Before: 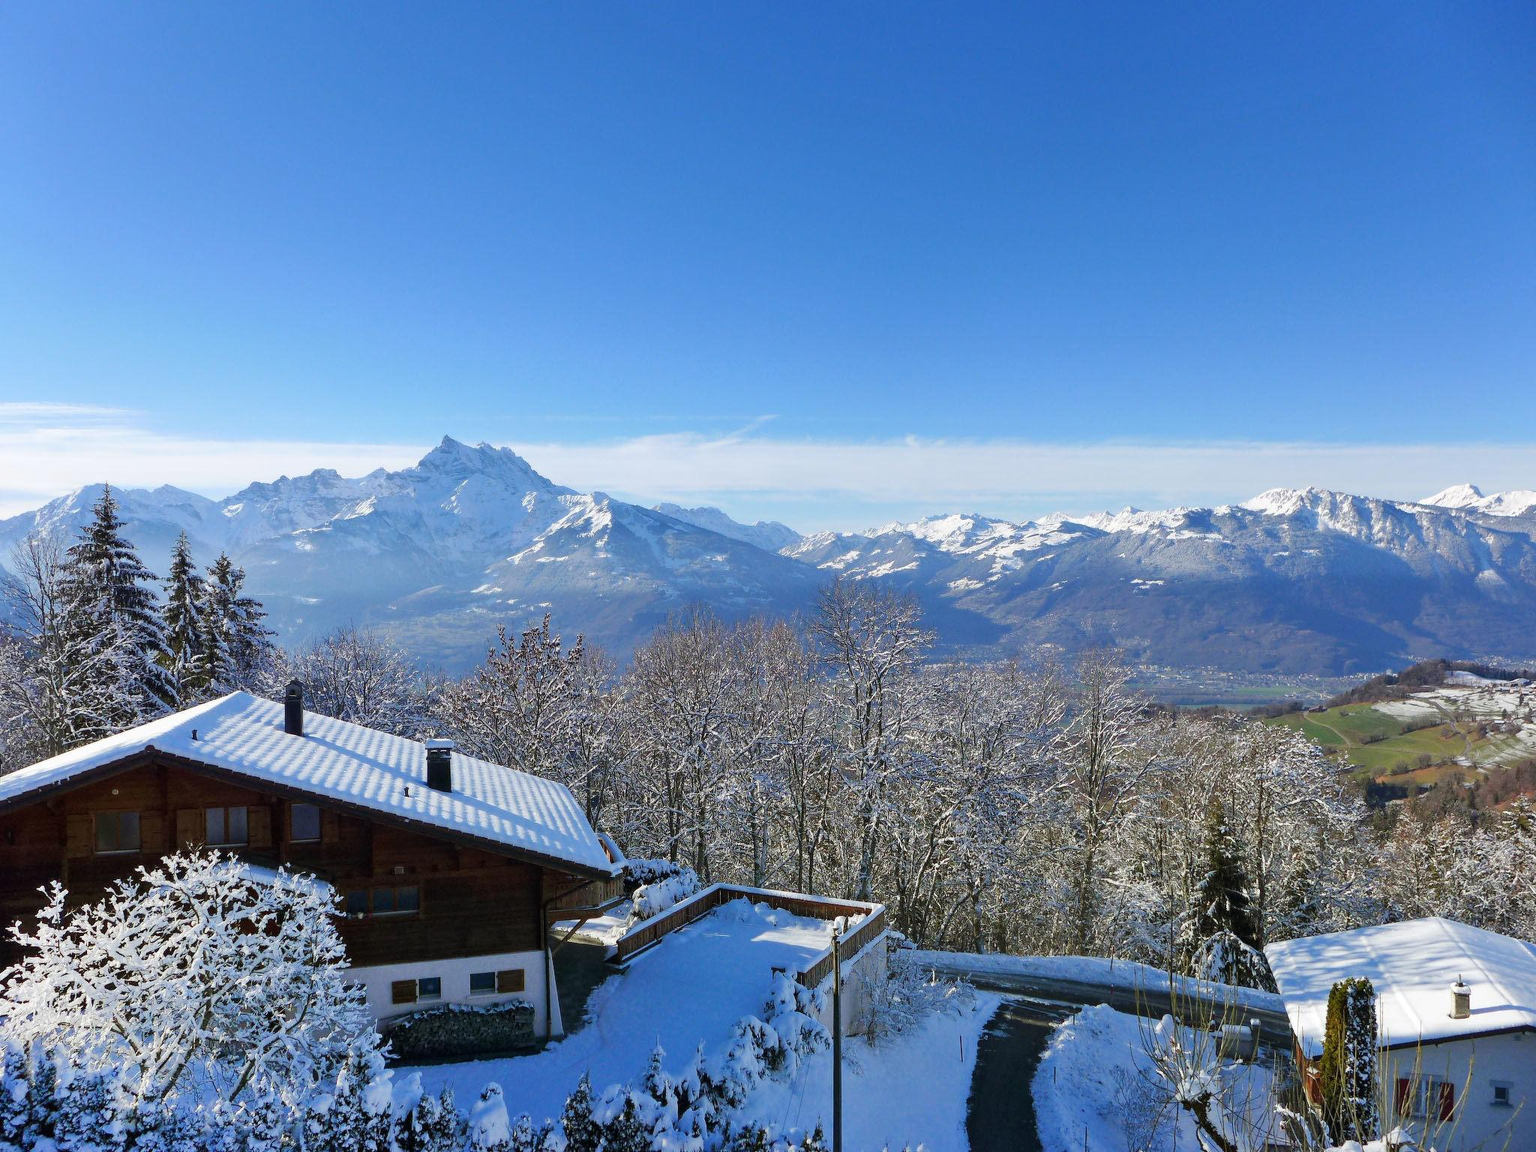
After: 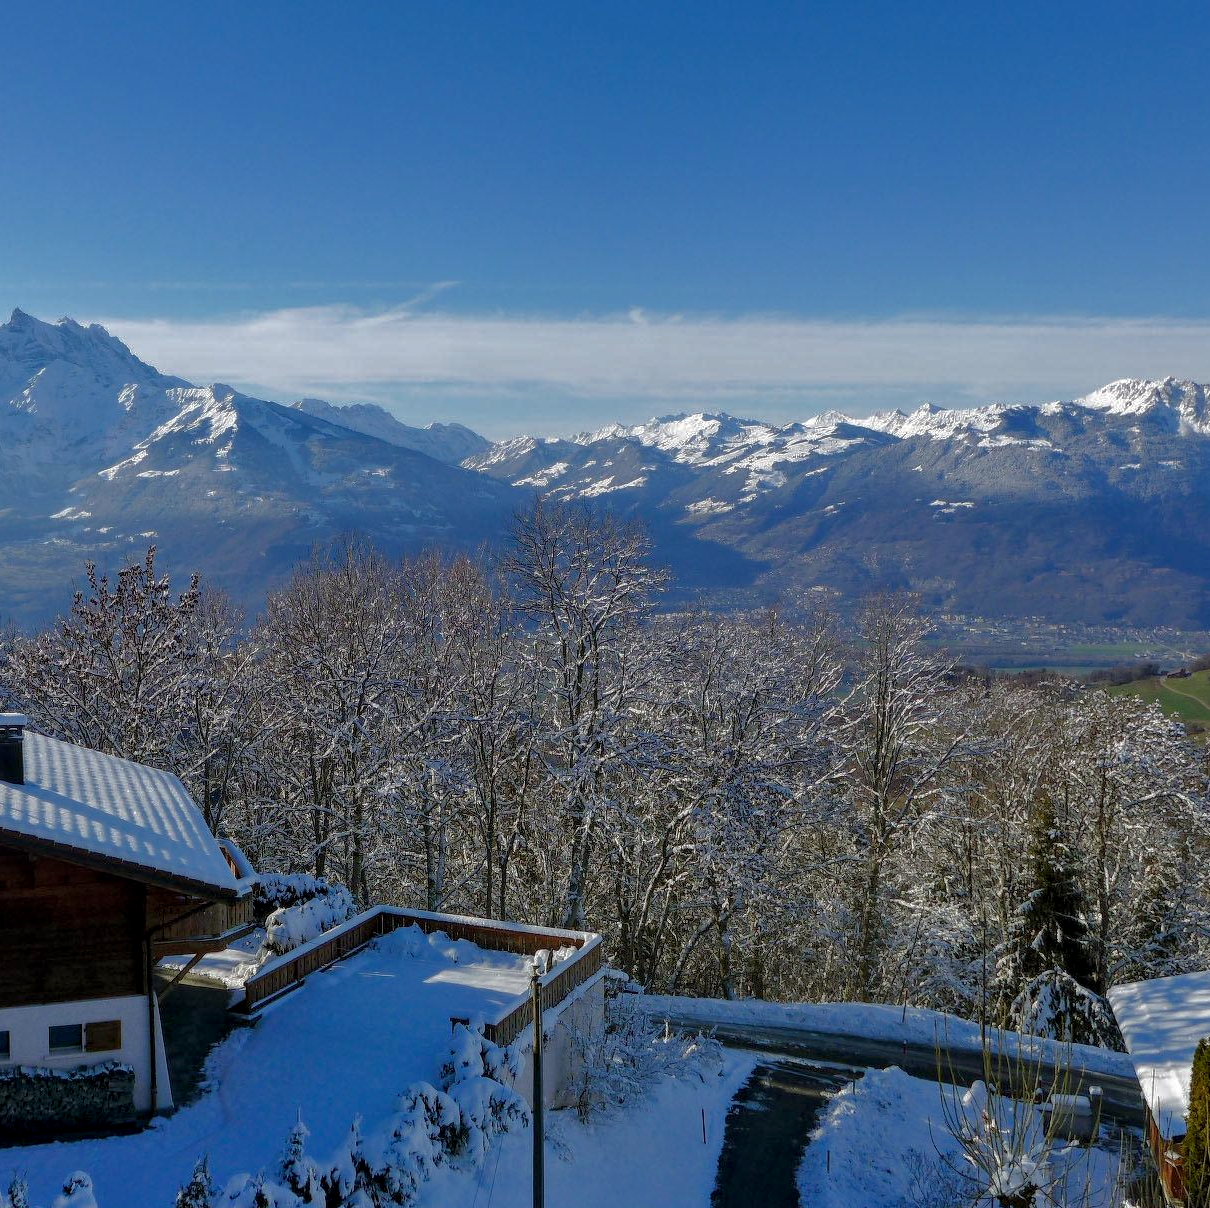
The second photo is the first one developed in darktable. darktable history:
base curve: curves: ch0 [(0, 0) (0.841, 0.609) (1, 1)]
local contrast: on, module defaults
color balance rgb: perceptual saturation grading › global saturation 10%, global vibrance 10%
crop and rotate: left 28.256%, top 17.734%, right 12.656%, bottom 3.573%
